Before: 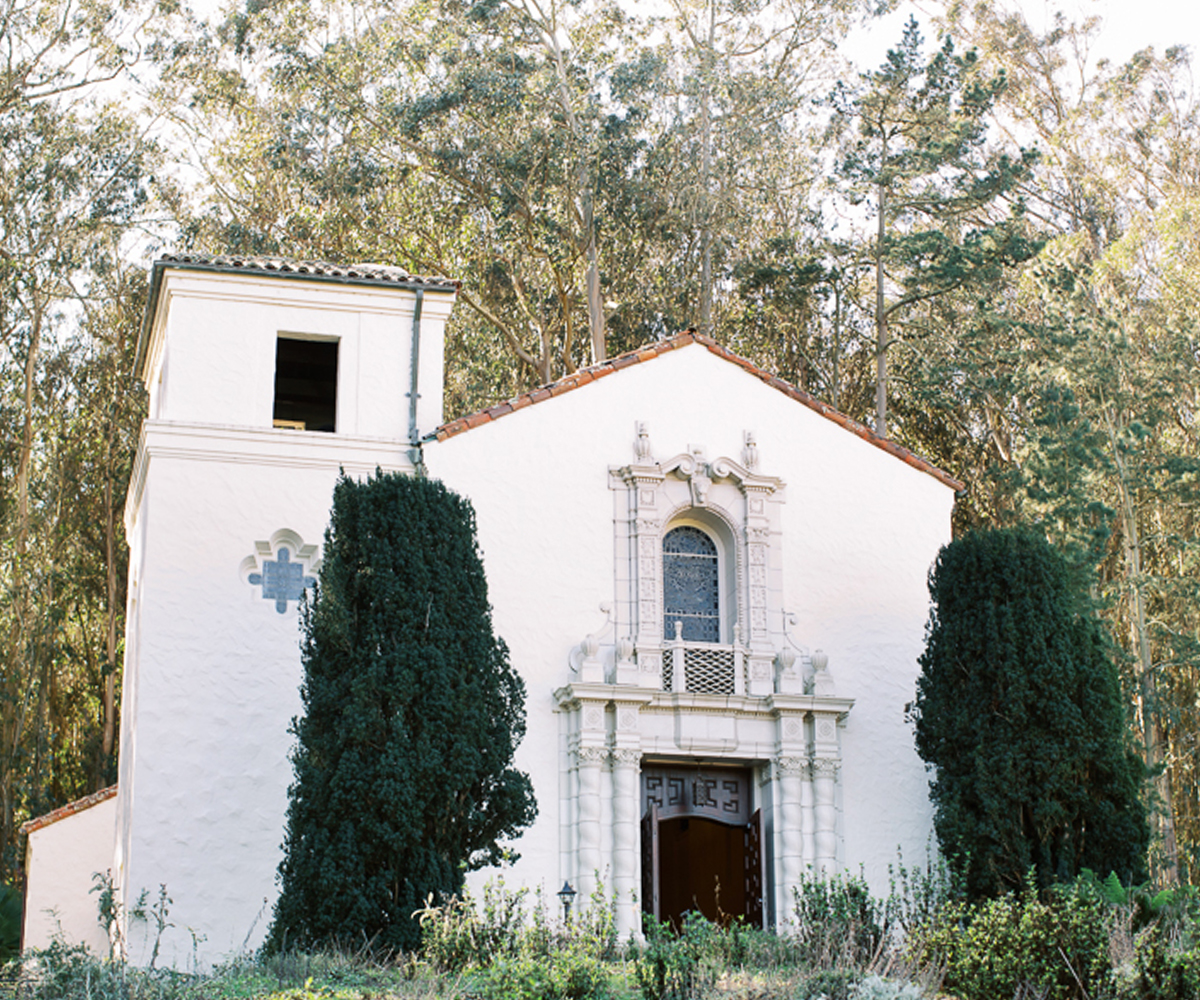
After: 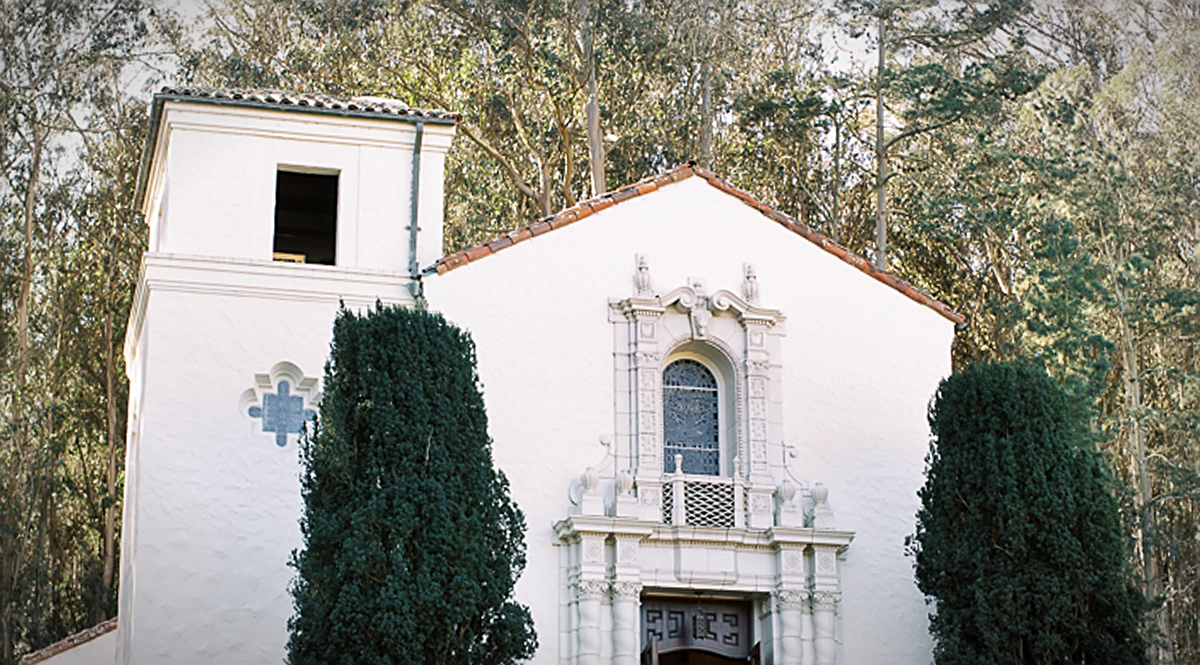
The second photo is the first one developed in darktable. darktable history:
crop: top 16.727%, bottom 16.727%
sharpen: on, module defaults
vignetting: automatic ratio true
